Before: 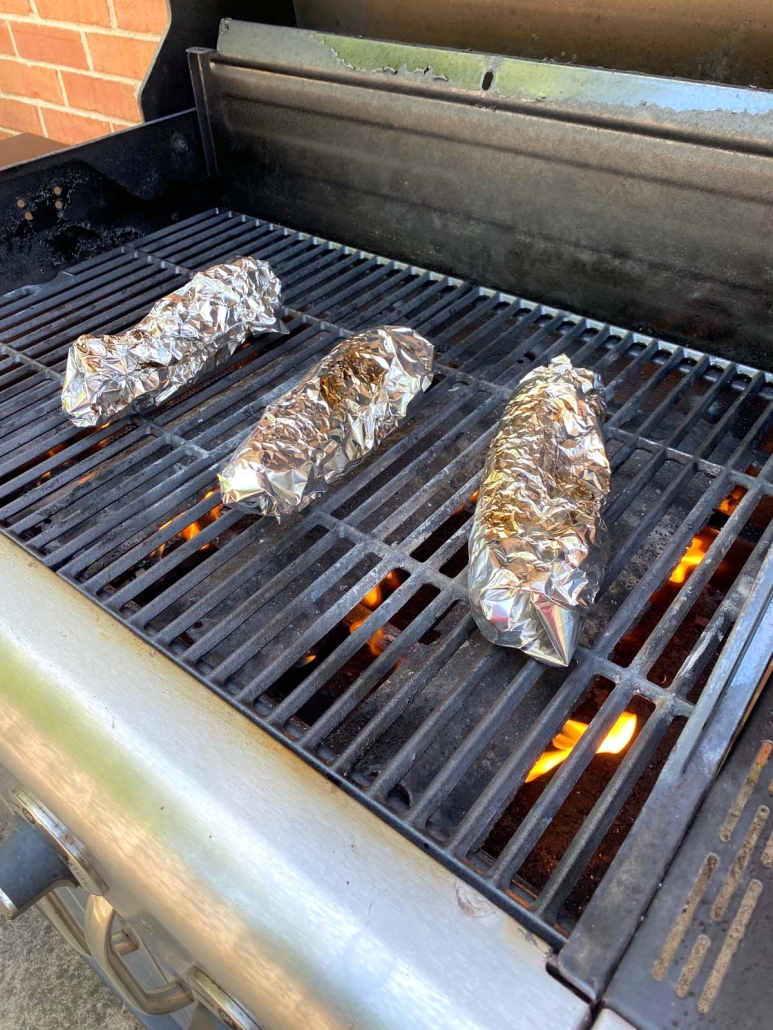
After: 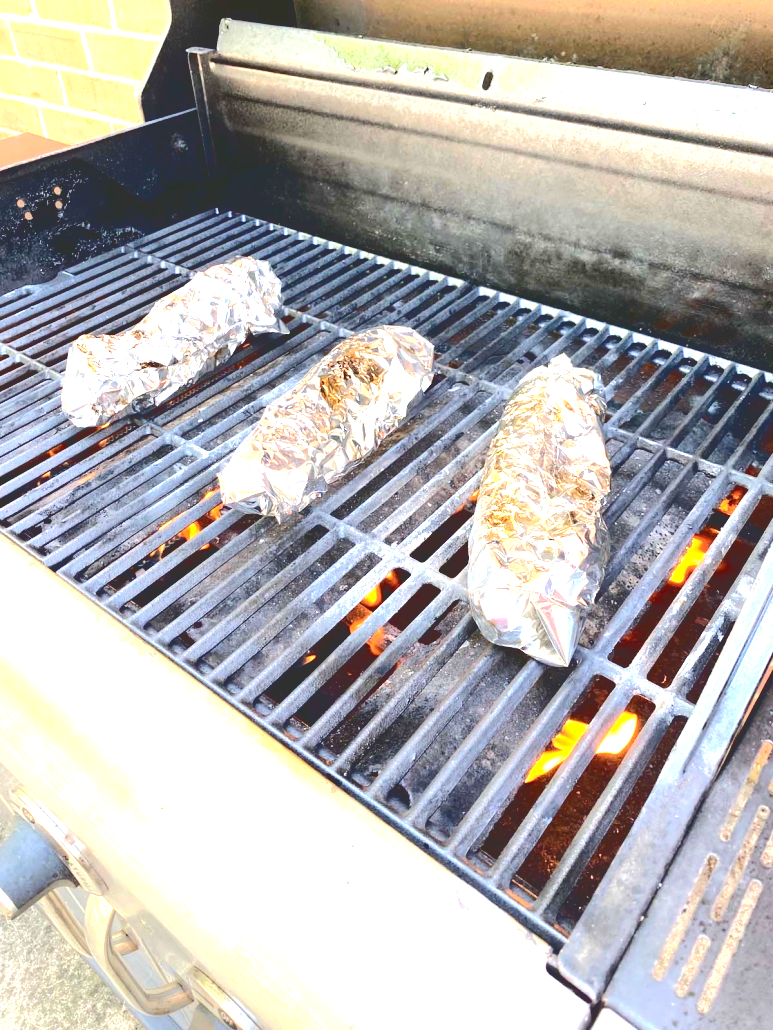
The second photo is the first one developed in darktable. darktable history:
exposure: black level correction 0, exposure 1.742 EV, compensate exposure bias true, compensate highlight preservation false
tone curve: curves: ch0 [(0, 0) (0.003, 0.195) (0.011, 0.196) (0.025, 0.196) (0.044, 0.196) (0.069, 0.196) (0.1, 0.196) (0.136, 0.197) (0.177, 0.207) (0.224, 0.224) (0.277, 0.268) (0.335, 0.336) (0.399, 0.424) (0.468, 0.533) (0.543, 0.632) (0.623, 0.715) (0.709, 0.789) (0.801, 0.85) (0.898, 0.906) (1, 1)], color space Lab, independent channels, preserve colors basic power
